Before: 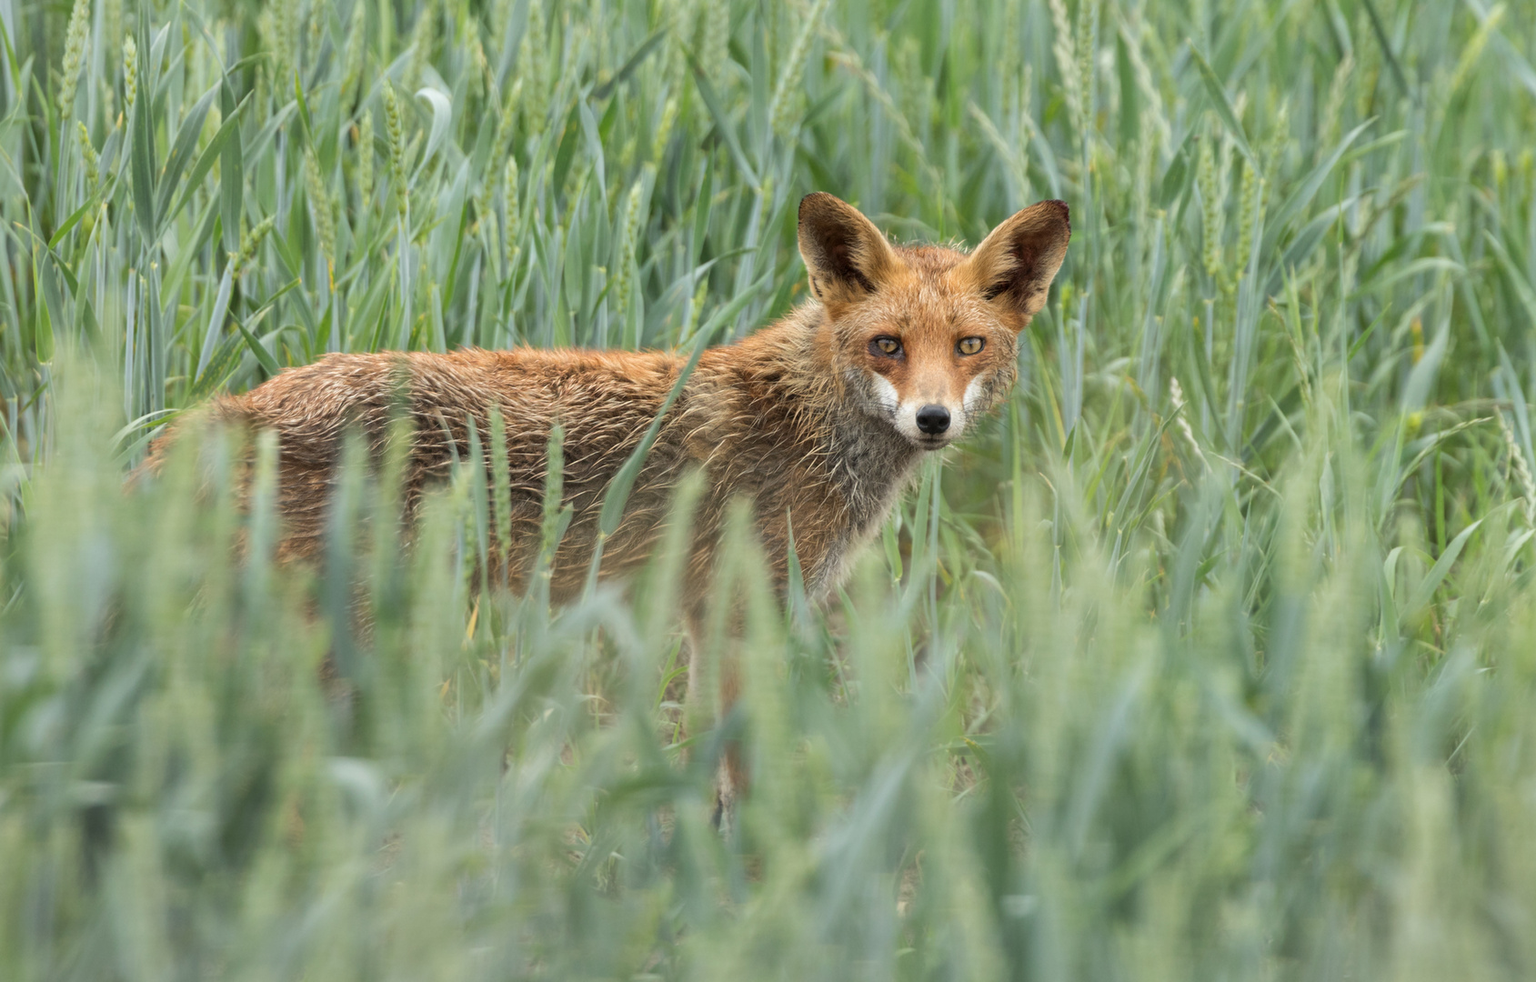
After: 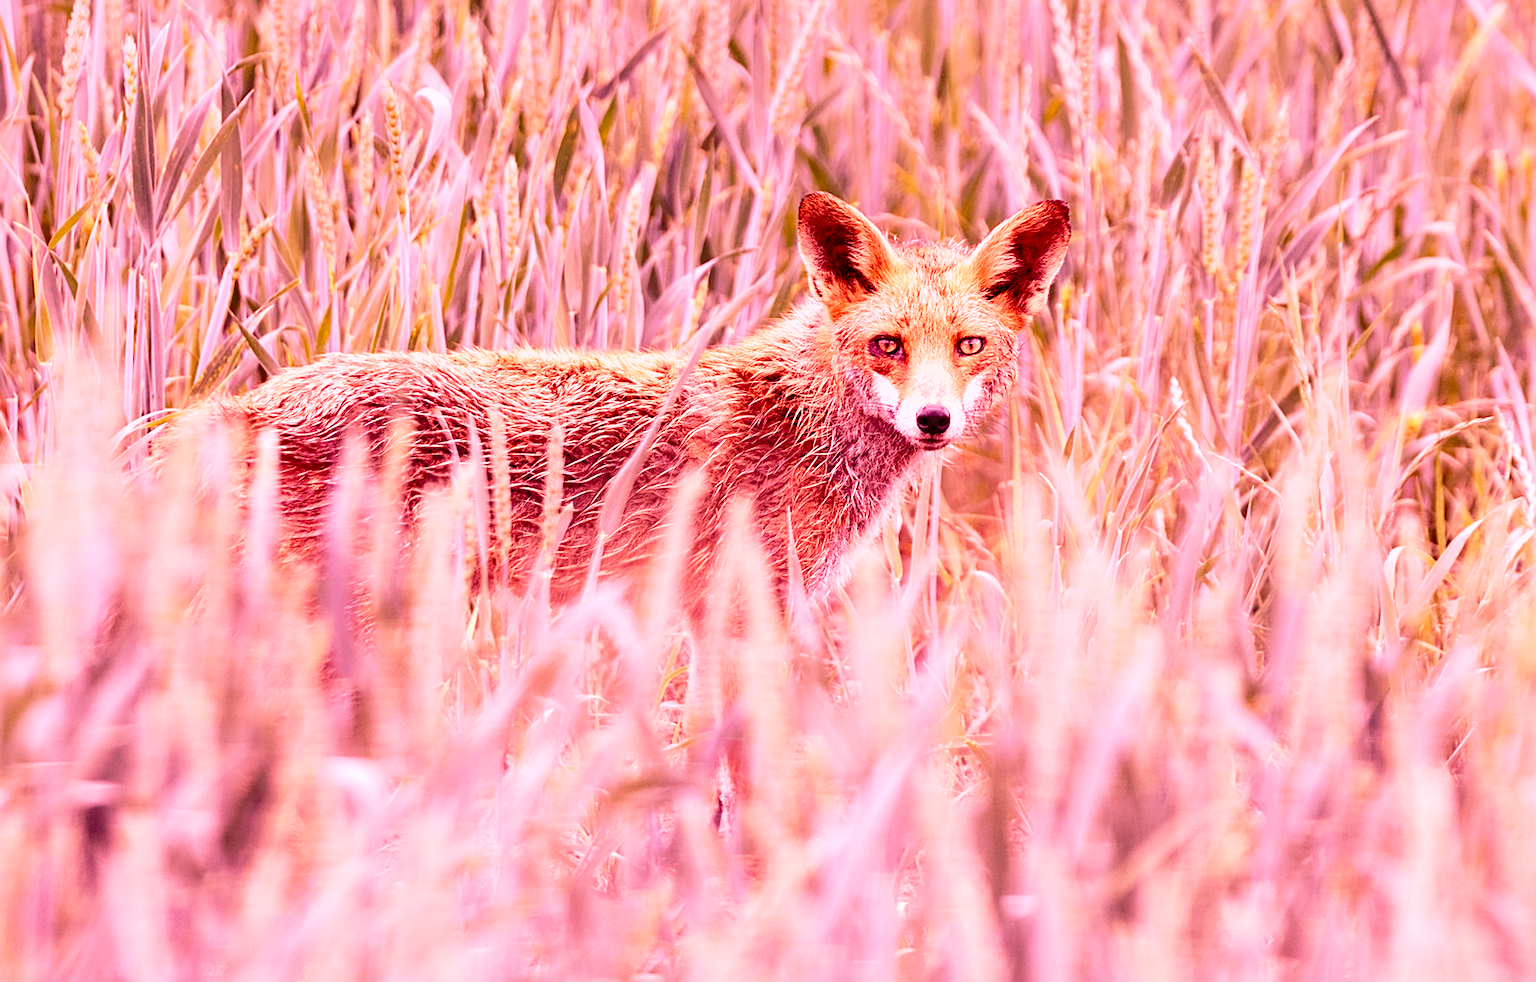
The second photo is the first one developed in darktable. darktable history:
sharpen: on, module defaults
base curve: curves: ch0 [(0, 0) (0.028, 0.03) (0.121, 0.232) (0.46, 0.748) (0.859, 0.968) (1, 1)], preserve colors none
shadows and highlights: low approximation 0.01, soften with gaussian
exposure: black level correction 0.005, exposure 0.014 EV, compensate highlight preservation false
white balance: red 2.322, blue 1.435
graduated density: on, module defaults
